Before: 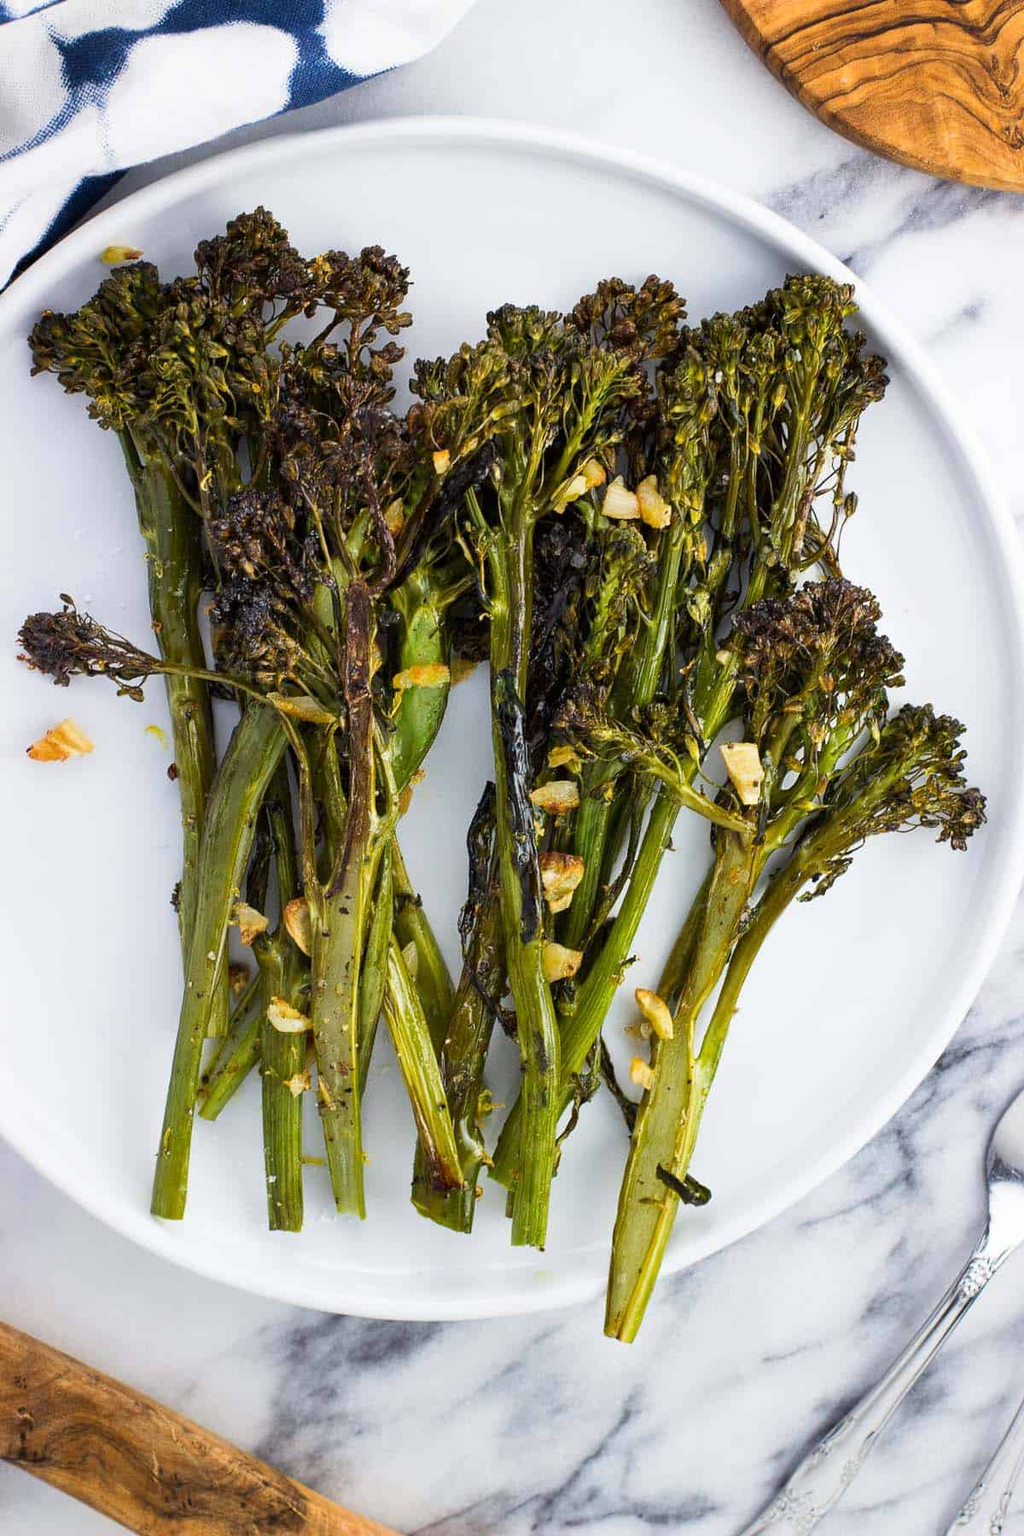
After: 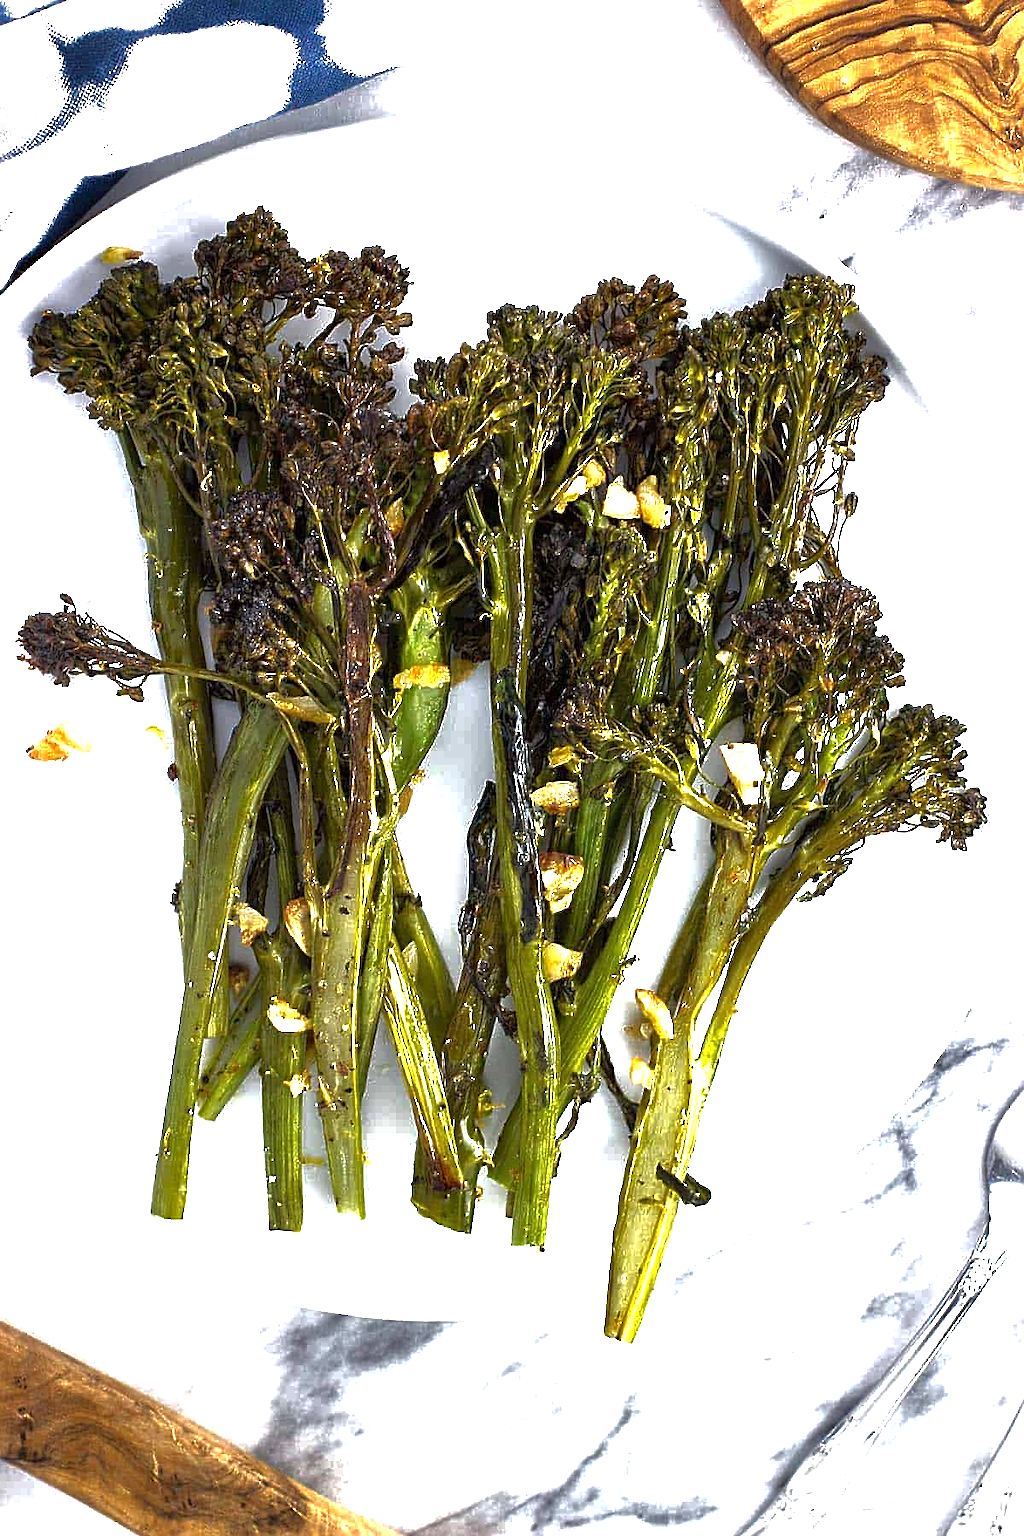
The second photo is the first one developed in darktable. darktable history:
exposure: black level correction 0, exposure 1.1 EV, compensate highlight preservation false
sharpen: on, module defaults
base curve: curves: ch0 [(0, 0) (0.826, 0.587) (1, 1)]
